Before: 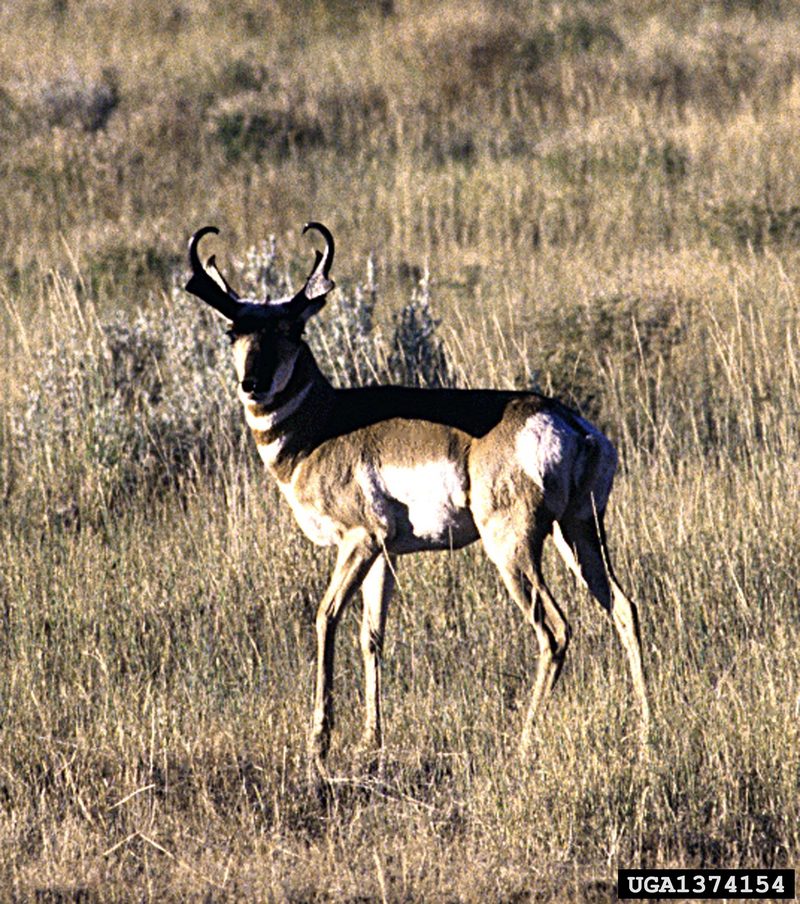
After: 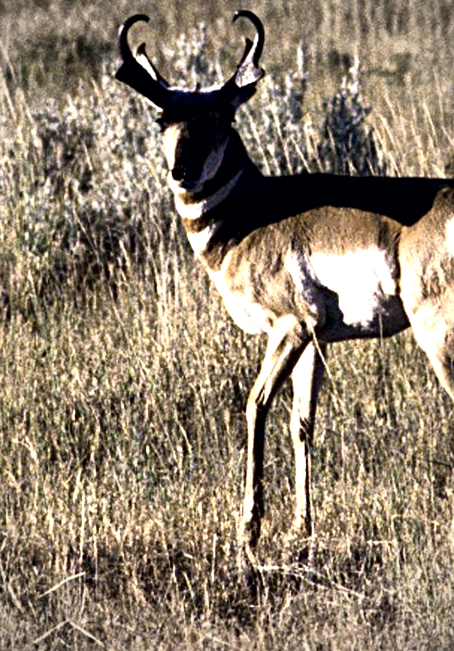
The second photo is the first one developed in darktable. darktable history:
crop: left 8.76%, top 23.543%, right 34.43%, bottom 4.384%
local contrast: mode bilateral grid, contrast 44, coarseness 70, detail 214%, midtone range 0.2
vignetting: on, module defaults
